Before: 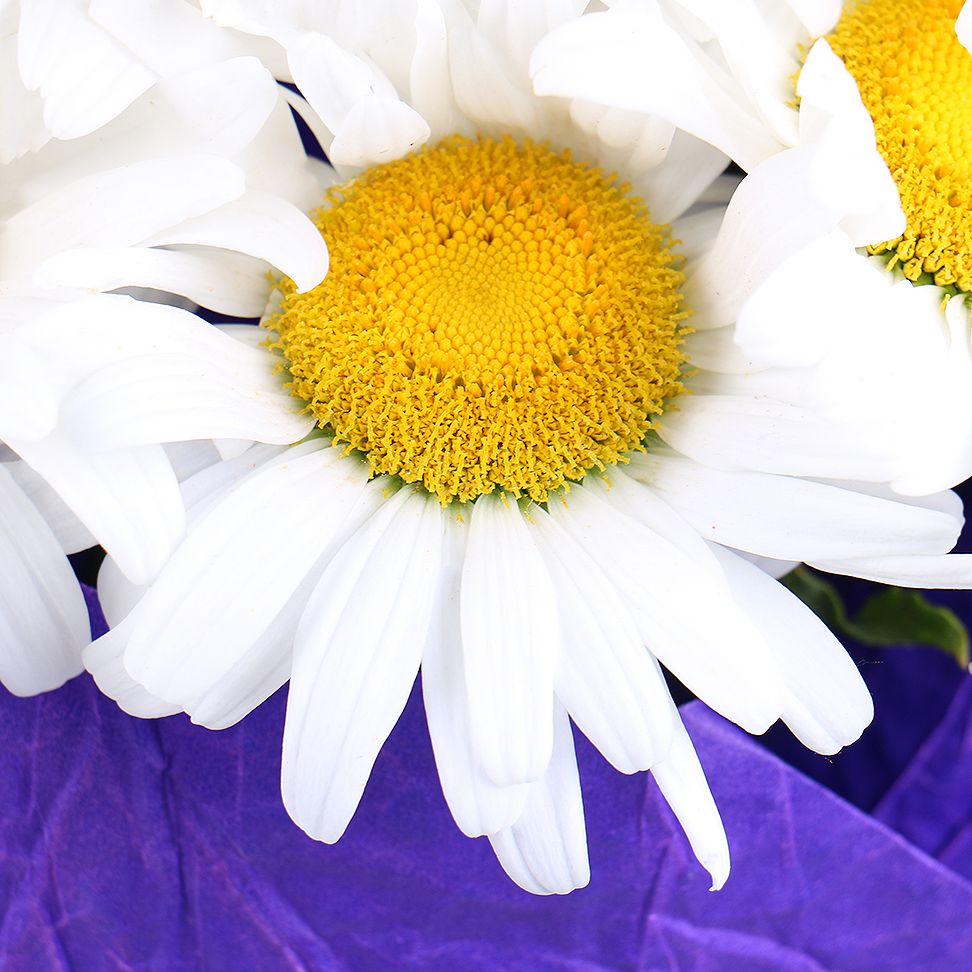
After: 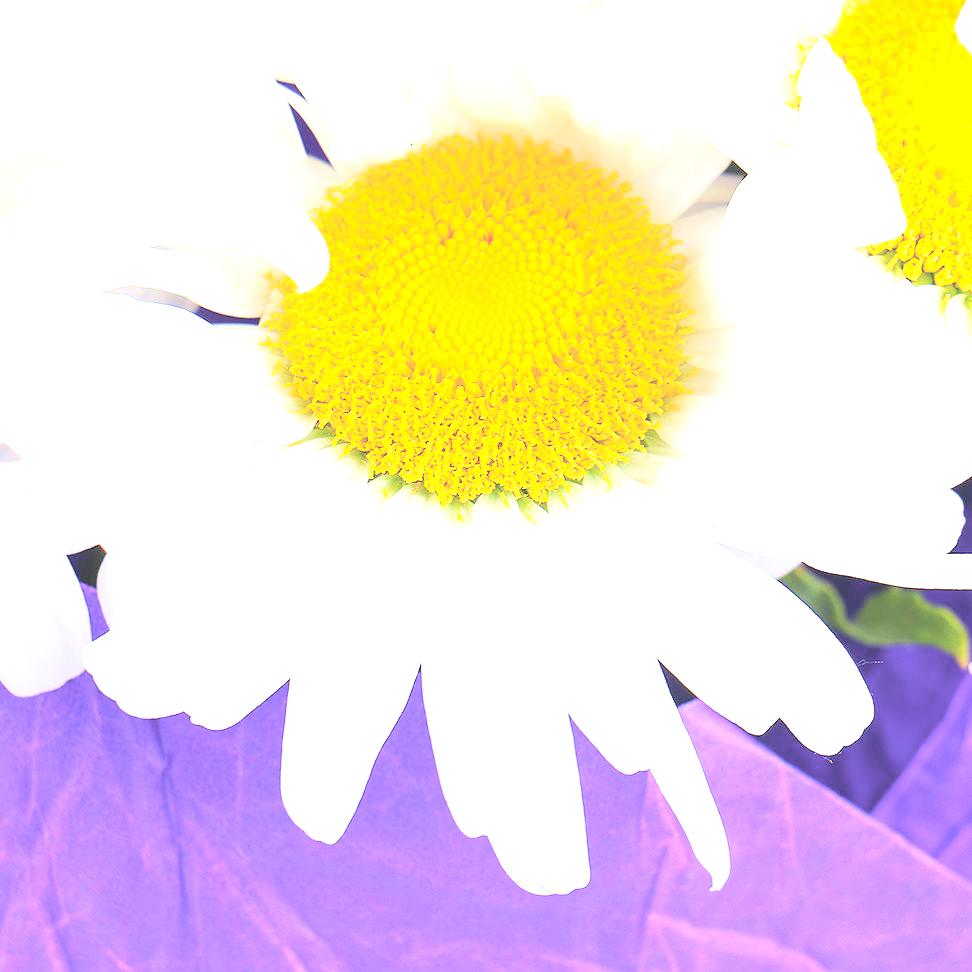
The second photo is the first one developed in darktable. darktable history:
velvia: strength 45%
contrast brightness saturation: brightness 1
color balance: contrast 10%
exposure: exposure 0.556 EV, compensate highlight preservation false
